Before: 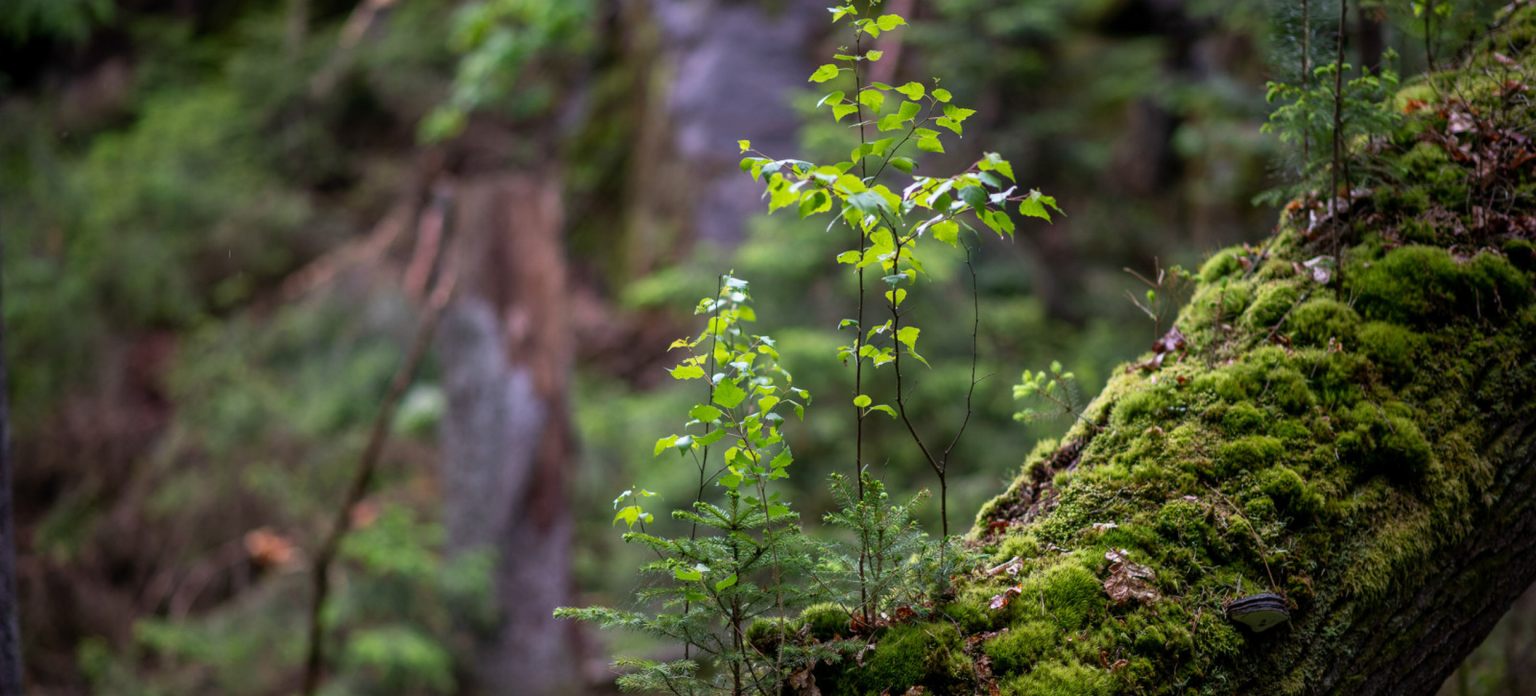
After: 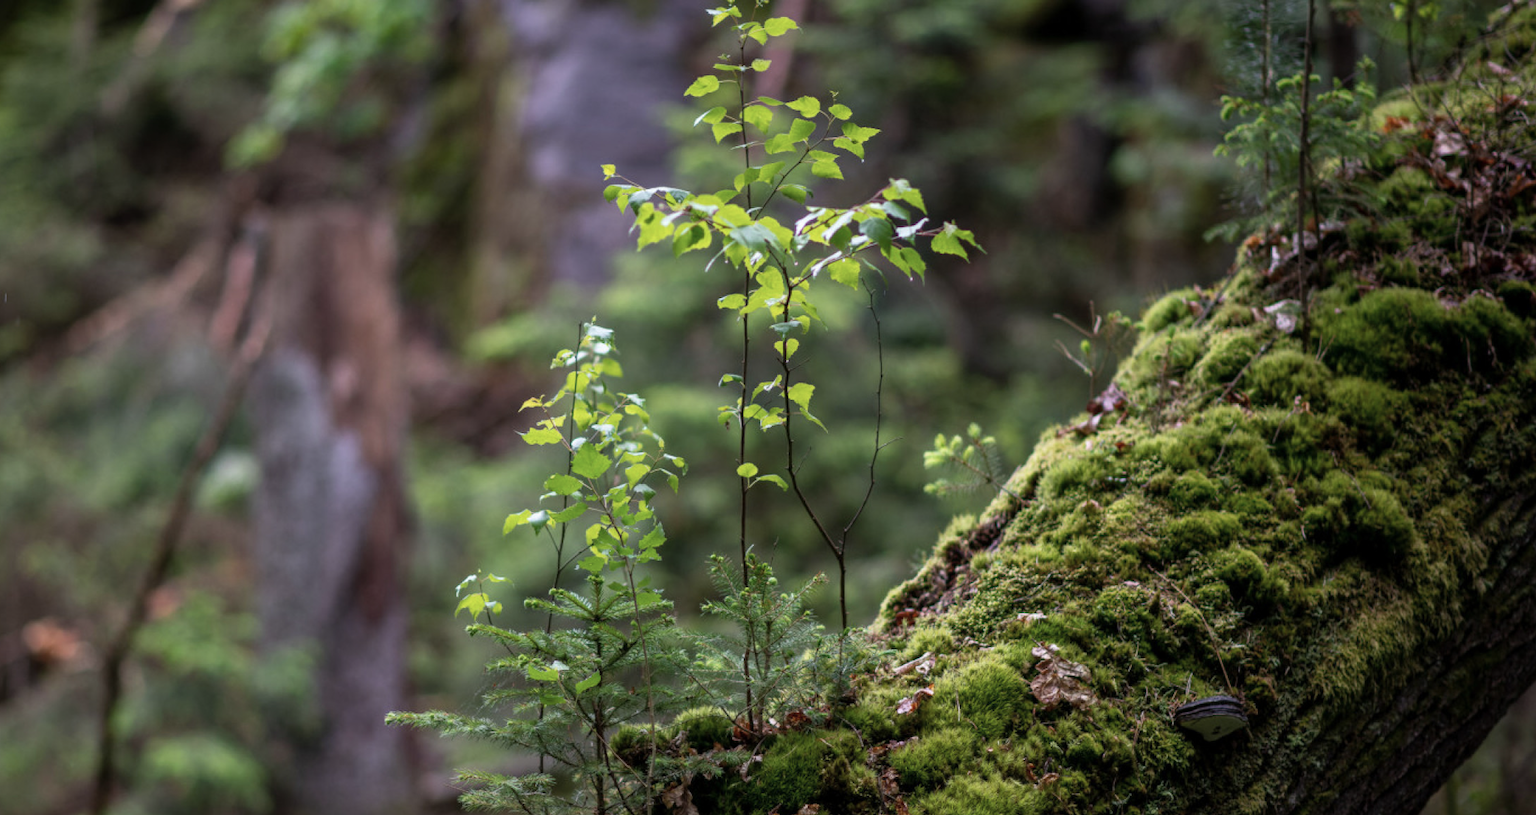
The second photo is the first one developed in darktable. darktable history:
crop and rotate: left 14.673%
color correction: highlights b* -0.06, saturation 0.807
